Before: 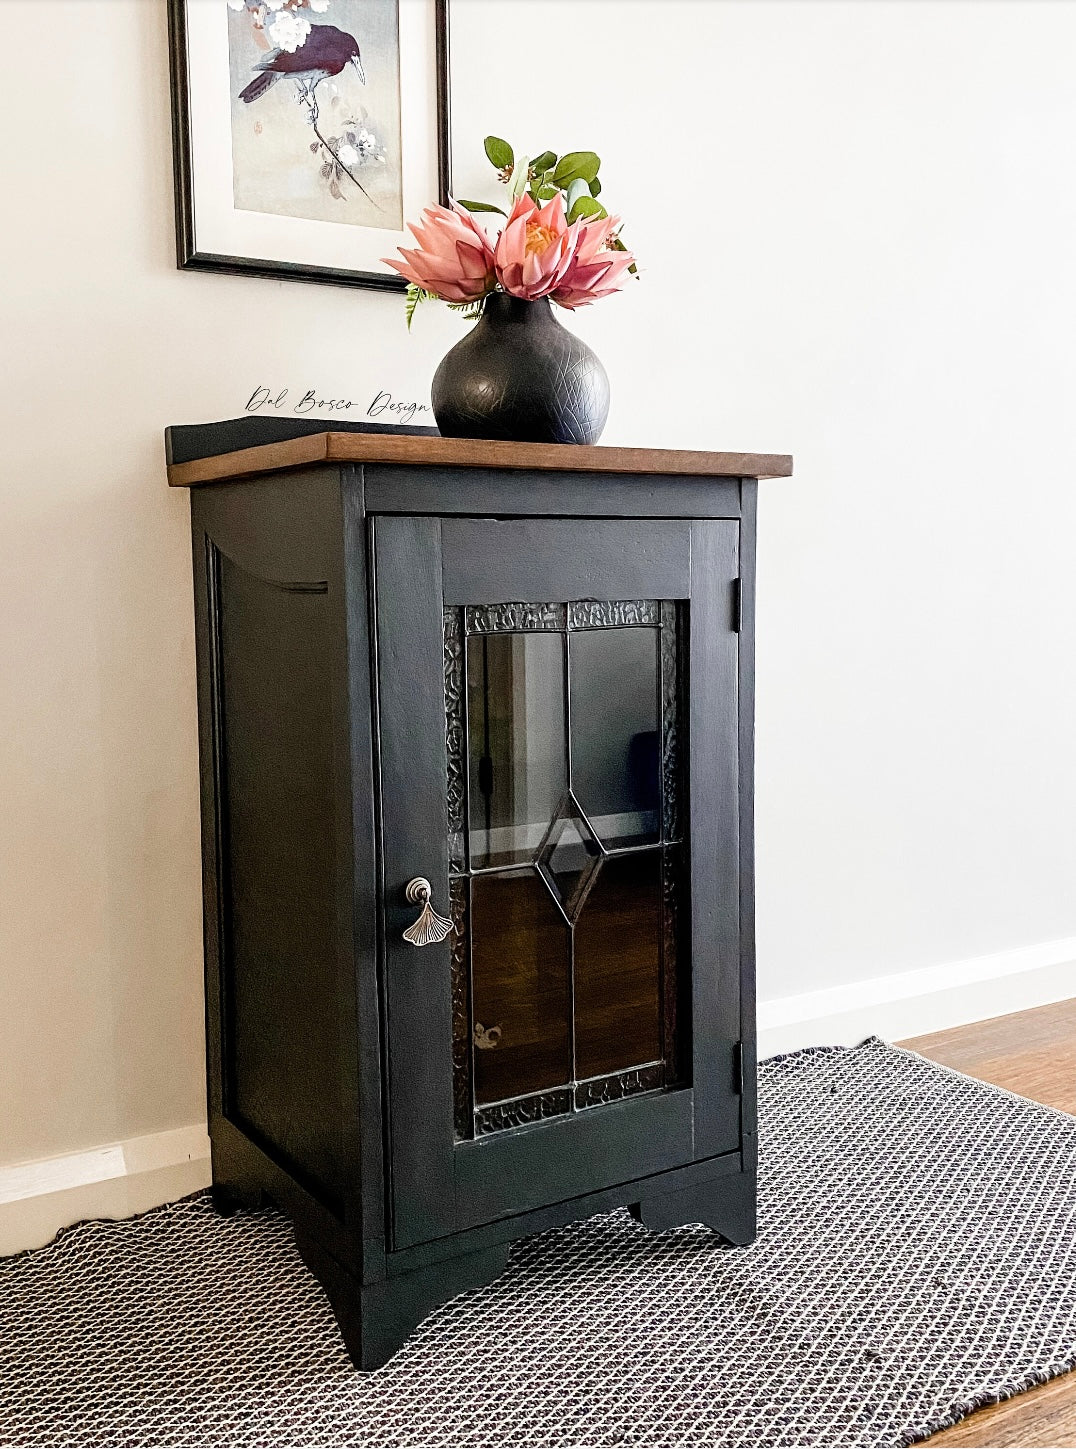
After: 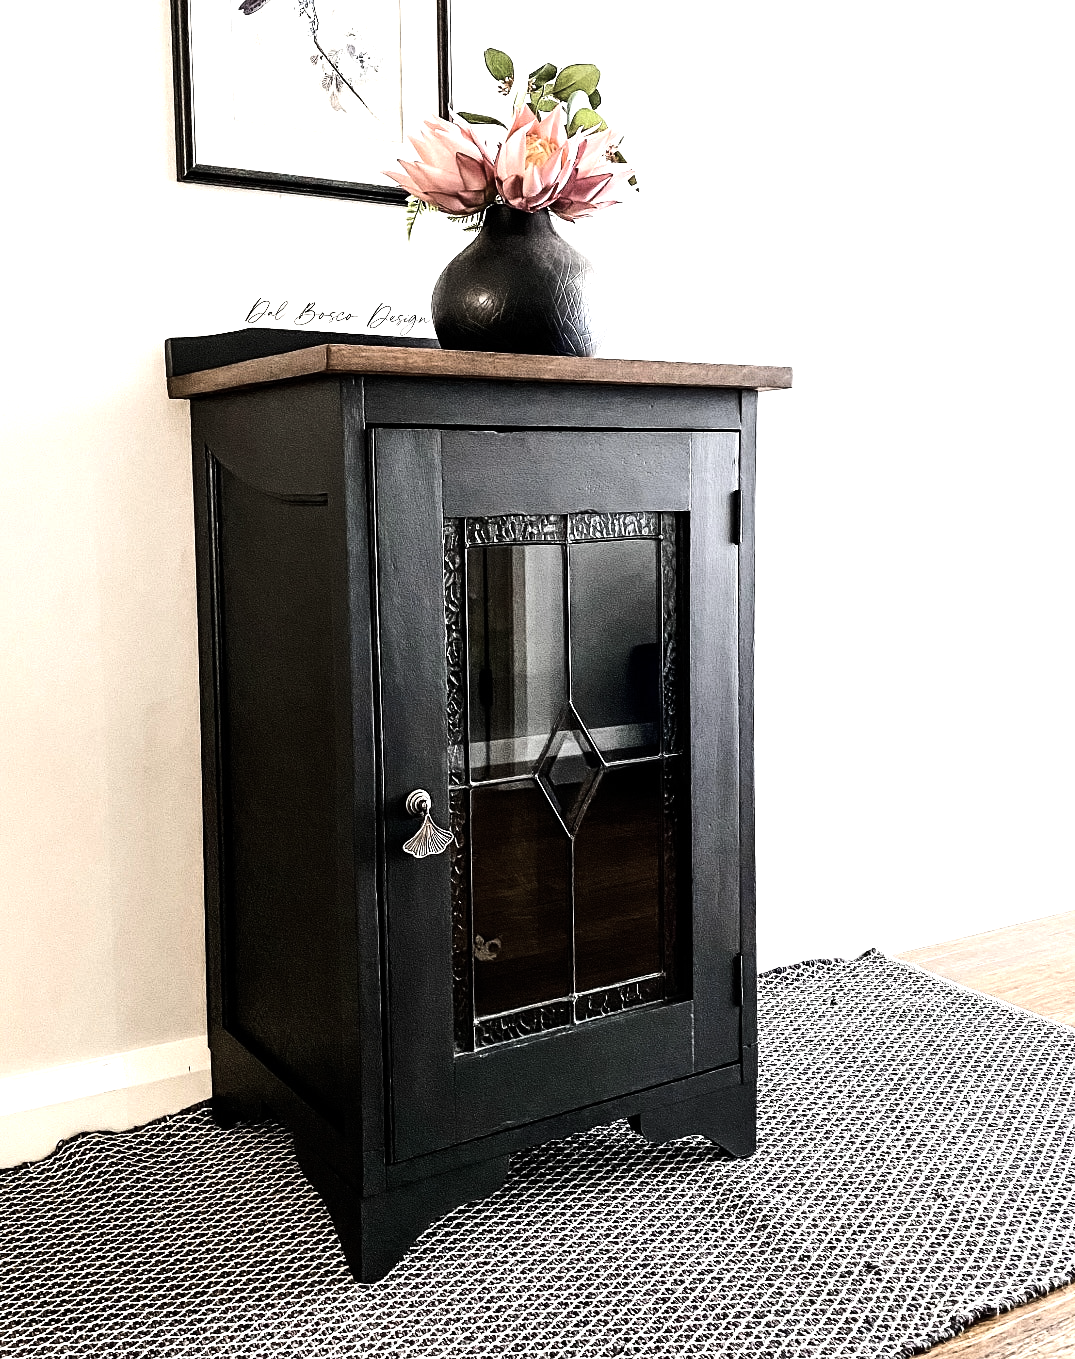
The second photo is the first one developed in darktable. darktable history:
crop and rotate: top 6.198%
contrast brightness saturation: contrast 0.097, saturation -0.368
tone equalizer: -8 EV -1.1 EV, -7 EV -1.04 EV, -6 EV -0.875 EV, -5 EV -0.611 EV, -3 EV 0.594 EV, -2 EV 0.87 EV, -1 EV 0.999 EV, +0 EV 1.06 EV, edges refinement/feathering 500, mask exposure compensation -1.57 EV, preserve details no
